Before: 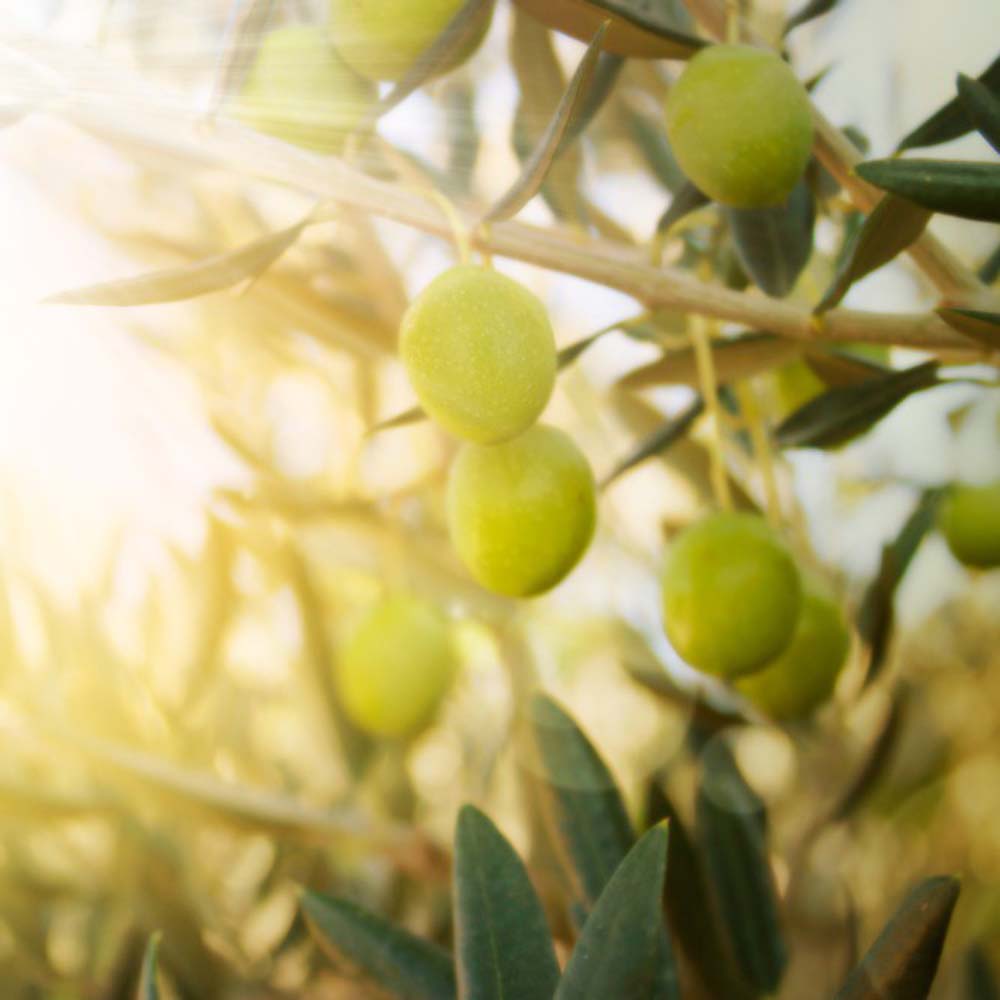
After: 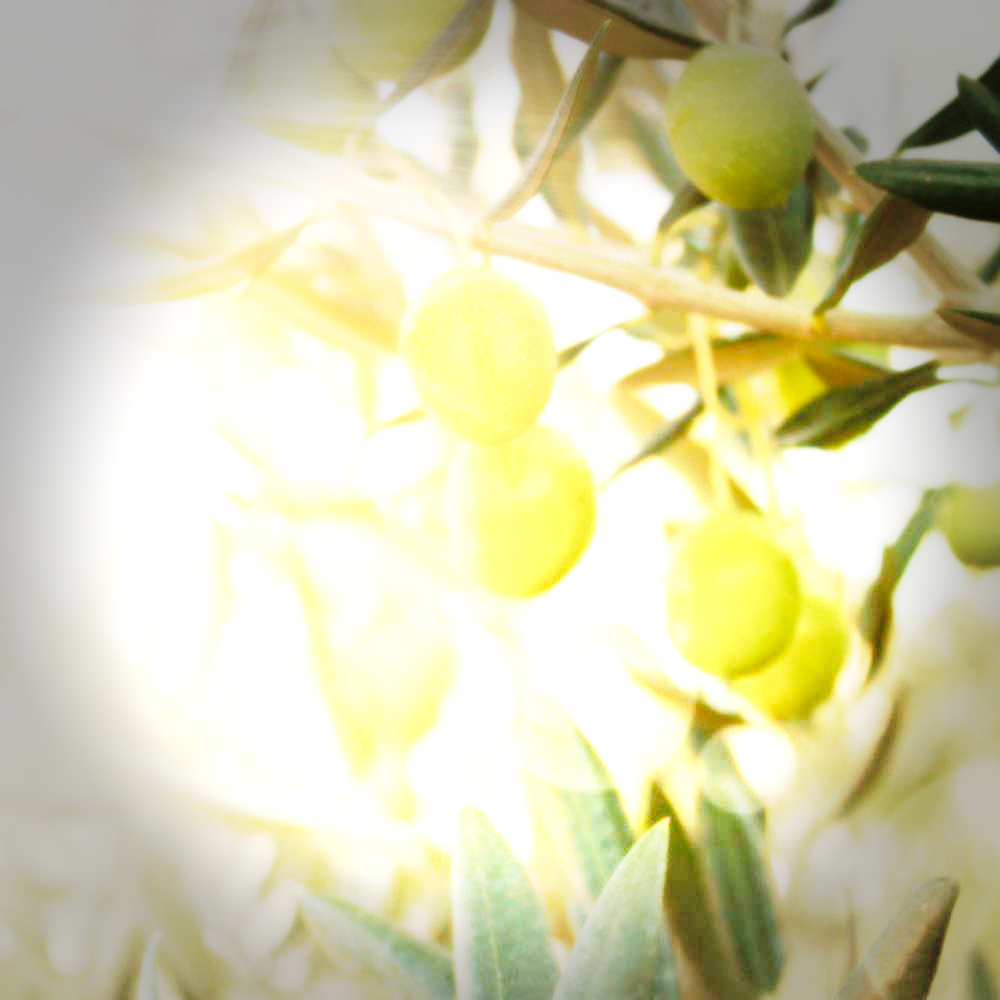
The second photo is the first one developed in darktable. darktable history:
base curve: curves: ch0 [(0, 0) (0.032, 0.037) (0.105, 0.228) (0.435, 0.76) (0.856, 0.983) (1, 1)], preserve colors none
graduated density: density -3.9 EV
grain: coarseness 0.09 ISO, strength 10%
vignetting: fall-off start 66.7%, fall-off radius 39.74%, brightness -0.576, saturation -0.258, automatic ratio true, width/height ratio 0.671, dithering 16-bit output
